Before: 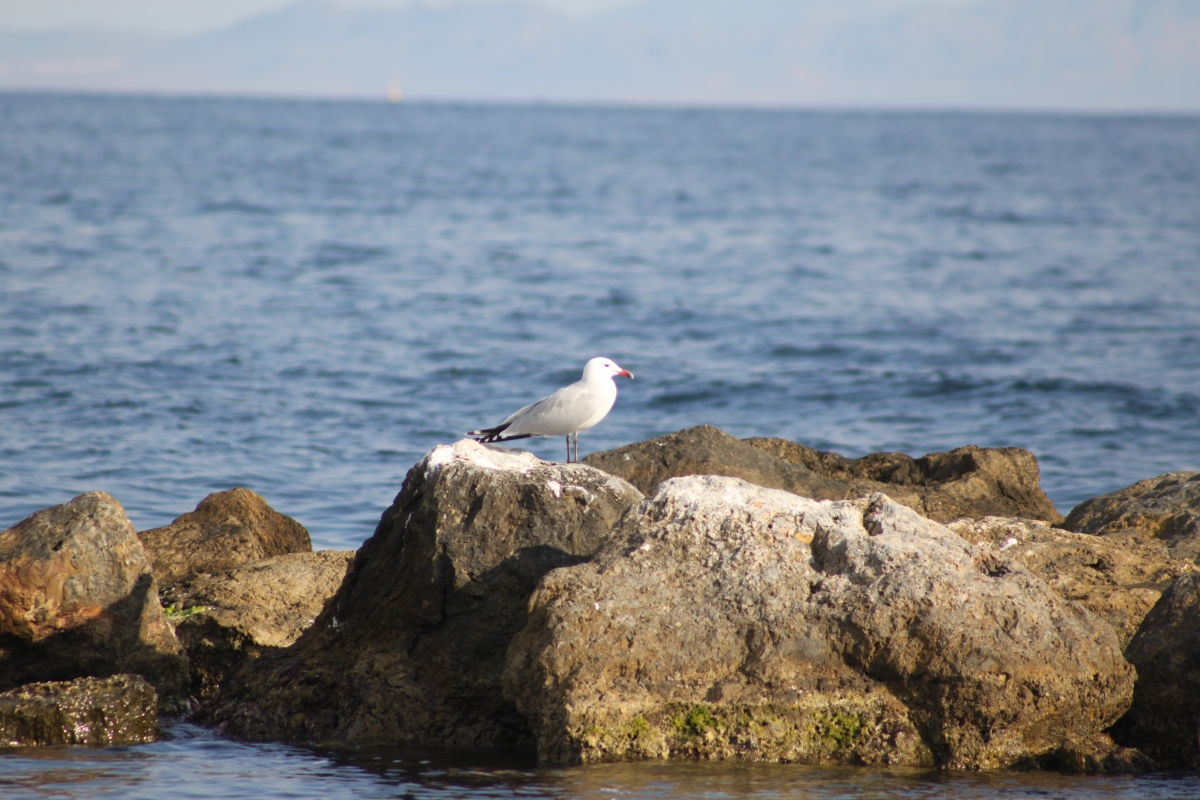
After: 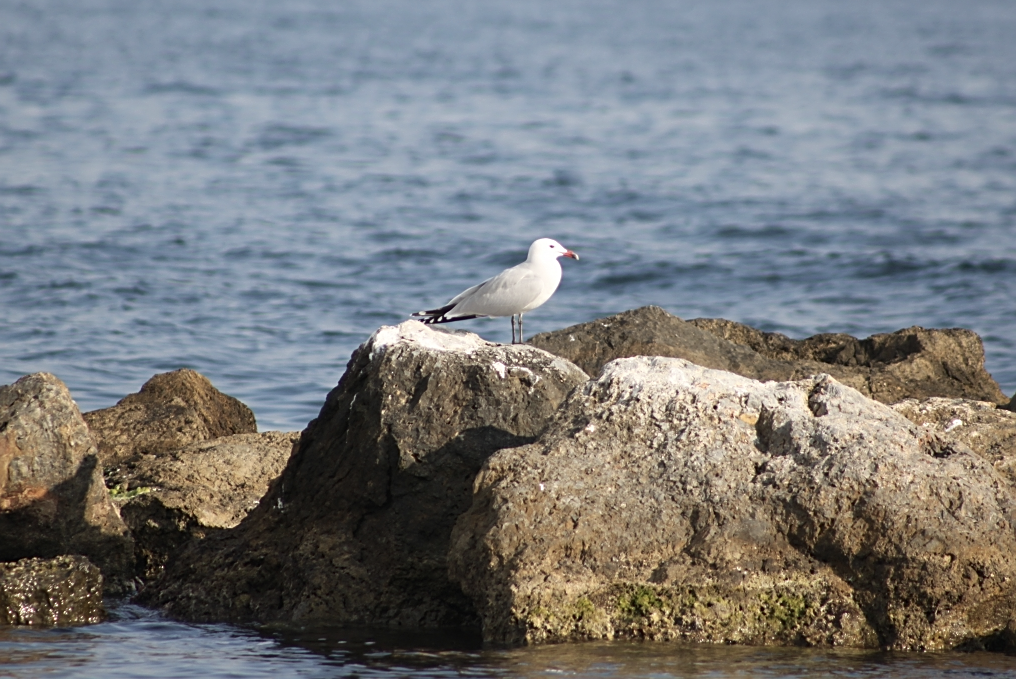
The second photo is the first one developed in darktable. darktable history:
crop and rotate: left 4.64%, top 15.037%, right 10.651%
sharpen: on, module defaults
contrast brightness saturation: contrast 0.062, brightness -0.008, saturation -0.227
